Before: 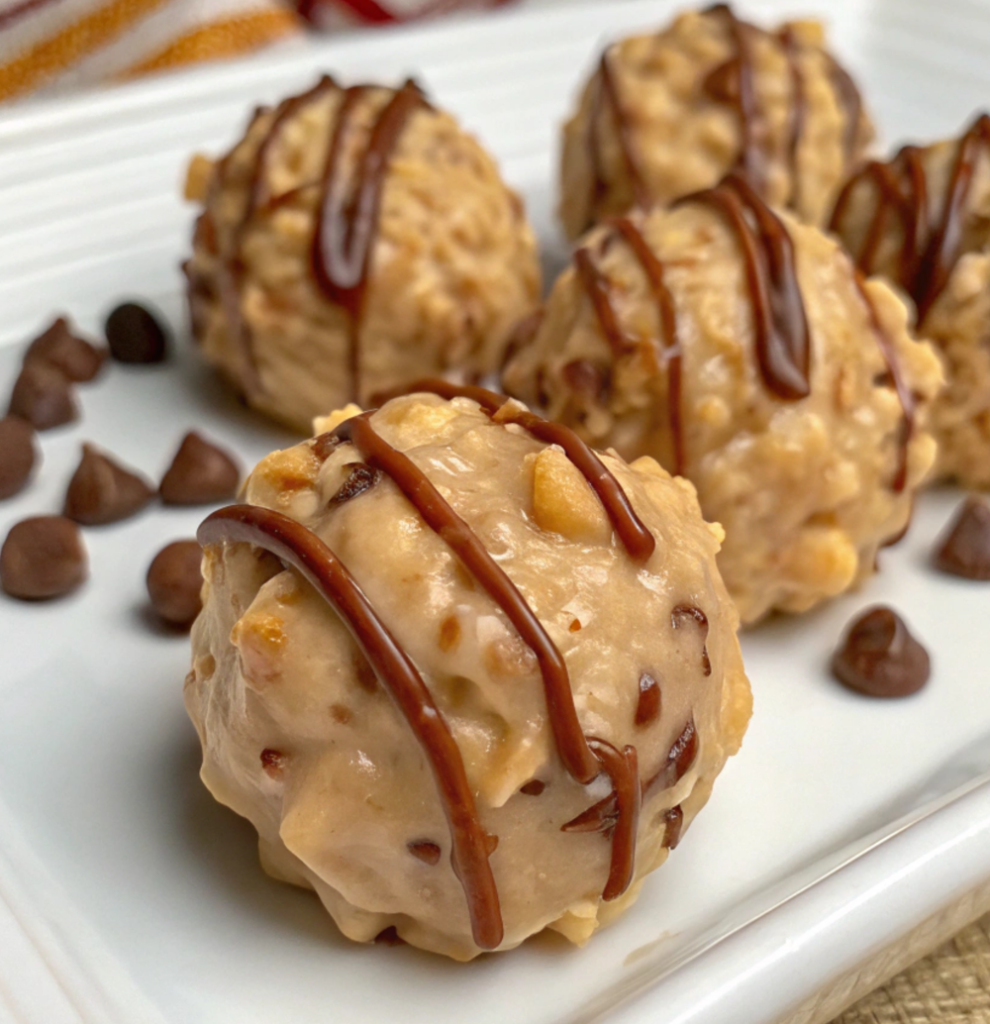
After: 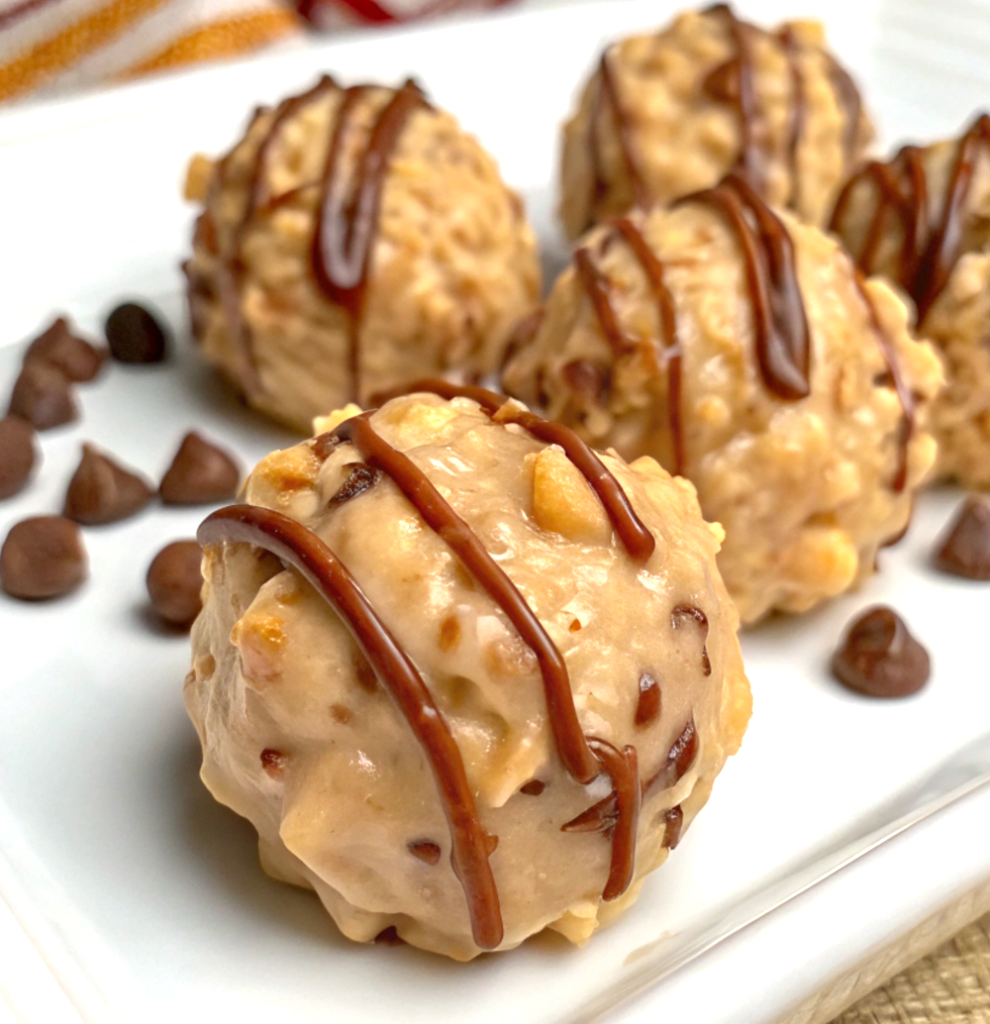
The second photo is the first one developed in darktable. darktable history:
exposure: black level correction 0.001, exposure 0.5 EV, compensate exposure bias true, compensate highlight preservation false
tone equalizer: -7 EV 0.111 EV, edges refinement/feathering 500, mask exposure compensation -1.57 EV, preserve details no
color zones: curves: ch0 [(0, 0.5) (0.143, 0.5) (0.286, 0.5) (0.429, 0.5) (0.571, 0.5) (0.714, 0.476) (0.857, 0.5) (1, 0.5)]; ch2 [(0, 0.5) (0.143, 0.5) (0.286, 0.5) (0.429, 0.5) (0.571, 0.5) (0.714, 0.487) (0.857, 0.5) (1, 0.5)]
